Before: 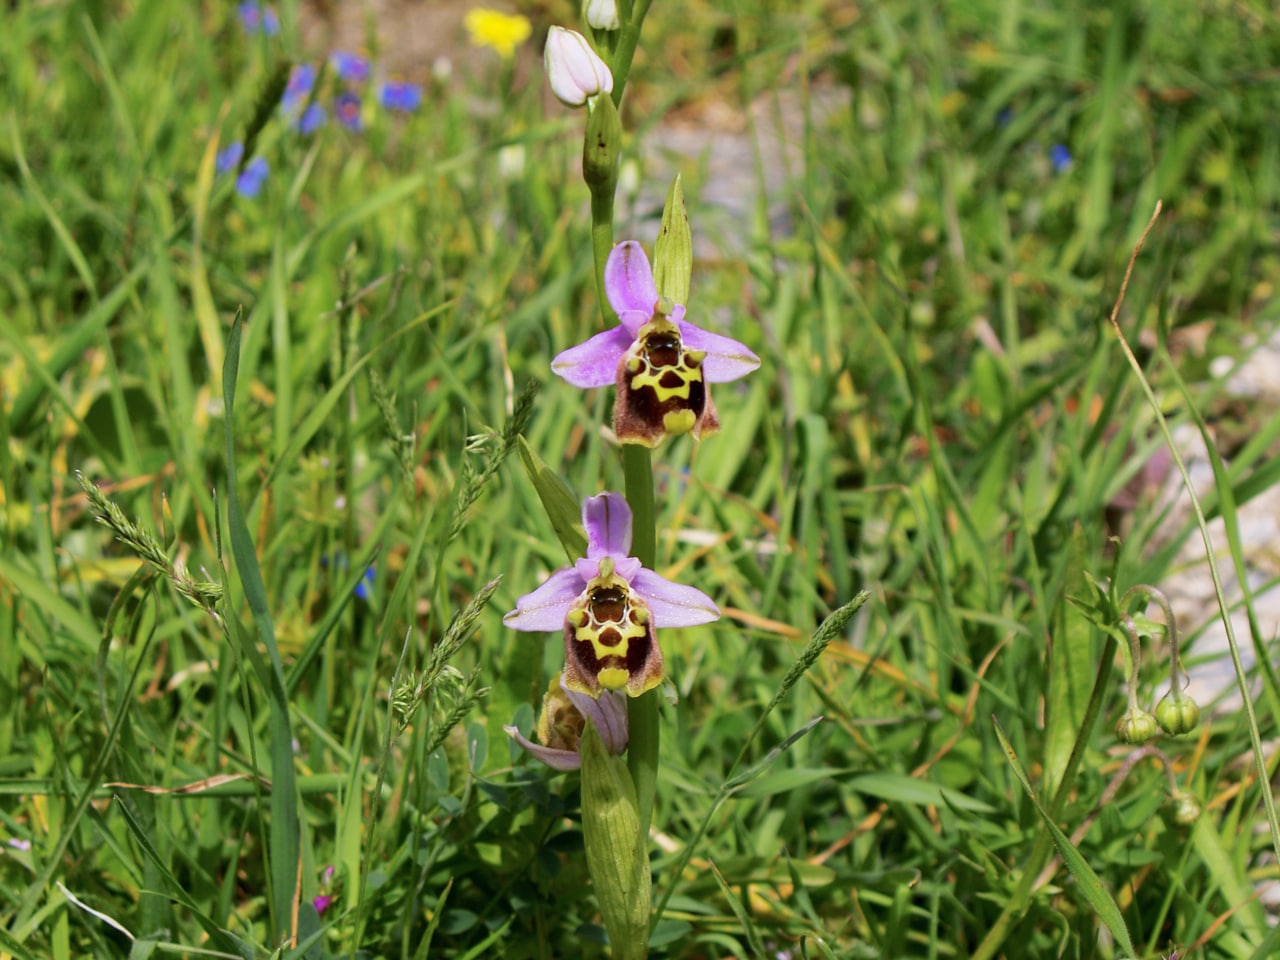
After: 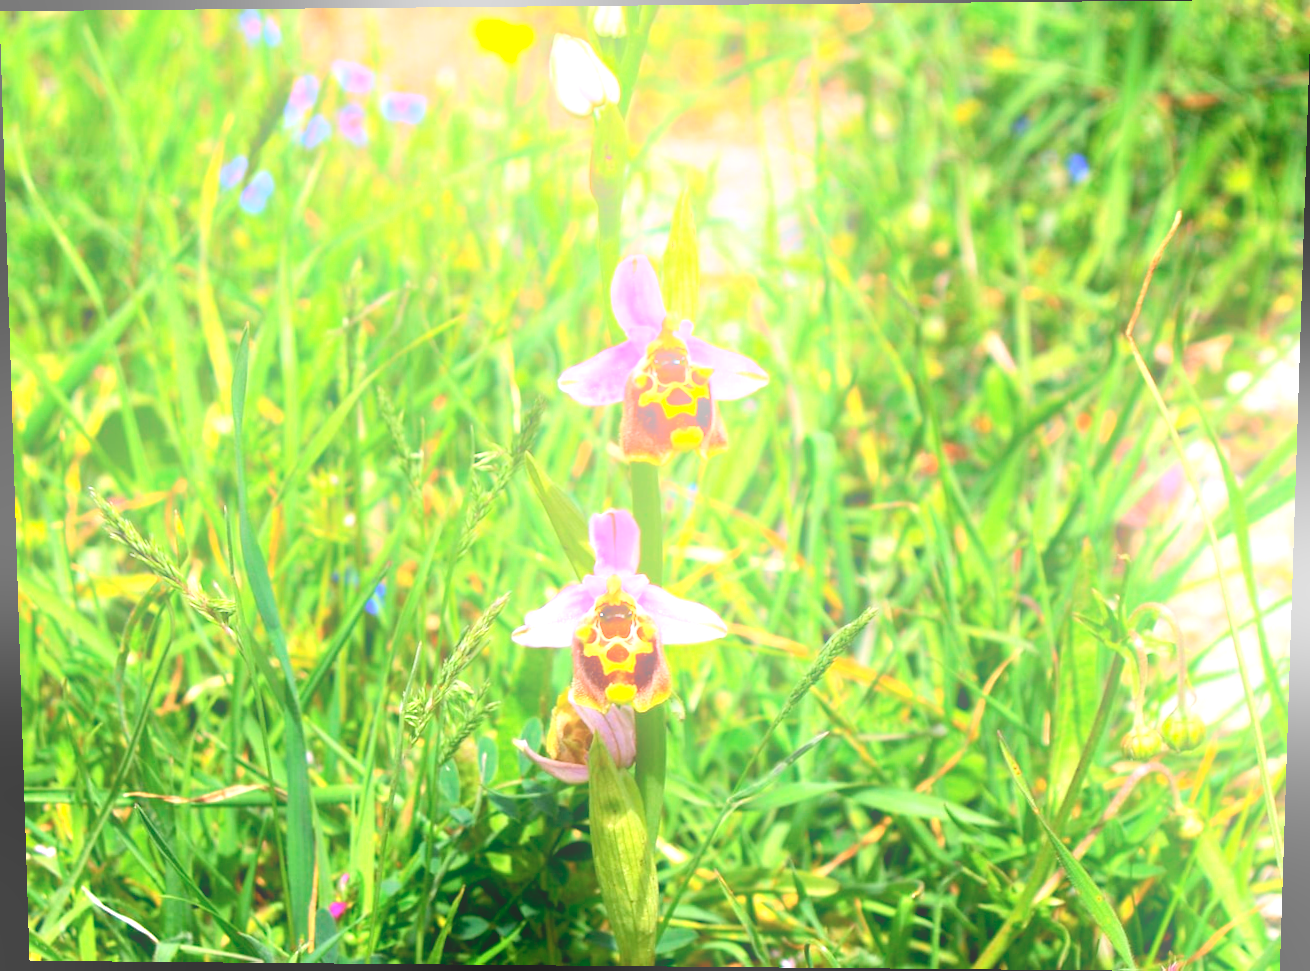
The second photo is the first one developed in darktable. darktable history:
exposure: black level correction 0, exposure 1.3 EV, compensate exposure bias true, compensate highlight preservation false
bloom: on, module defaults
rotate and perspective: lens shift (vertical) 0.048, lens shift (horizontal) -0.024, automatic cropping off
